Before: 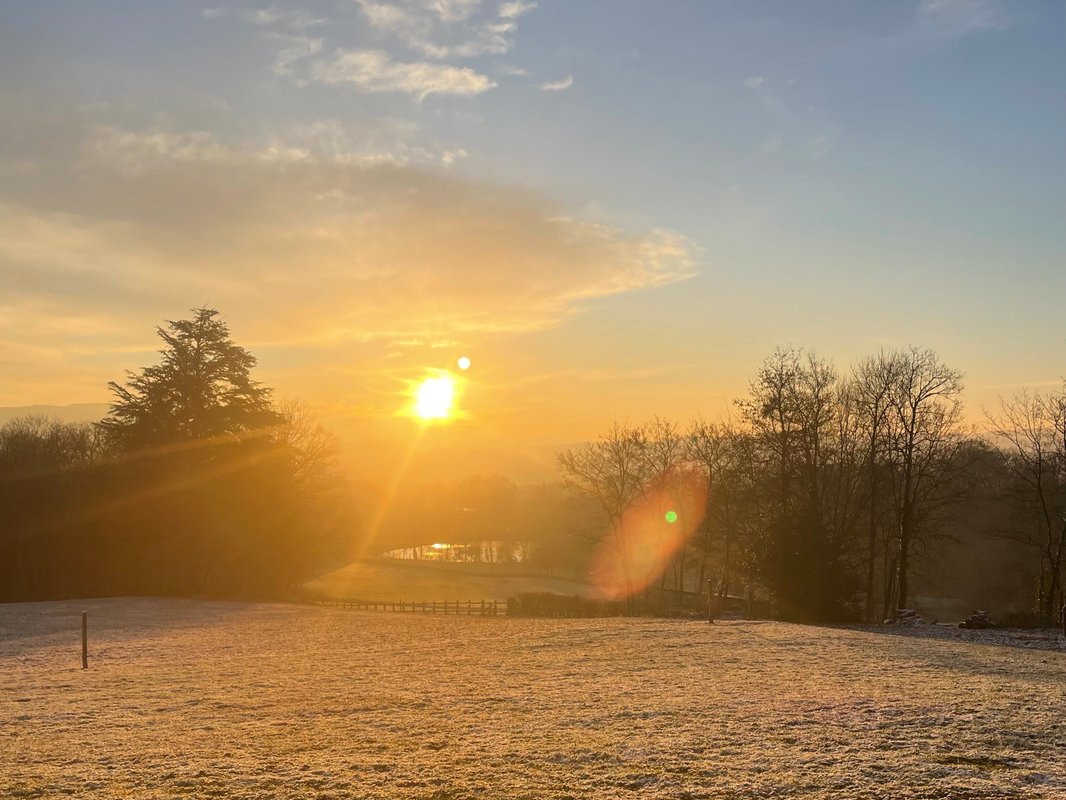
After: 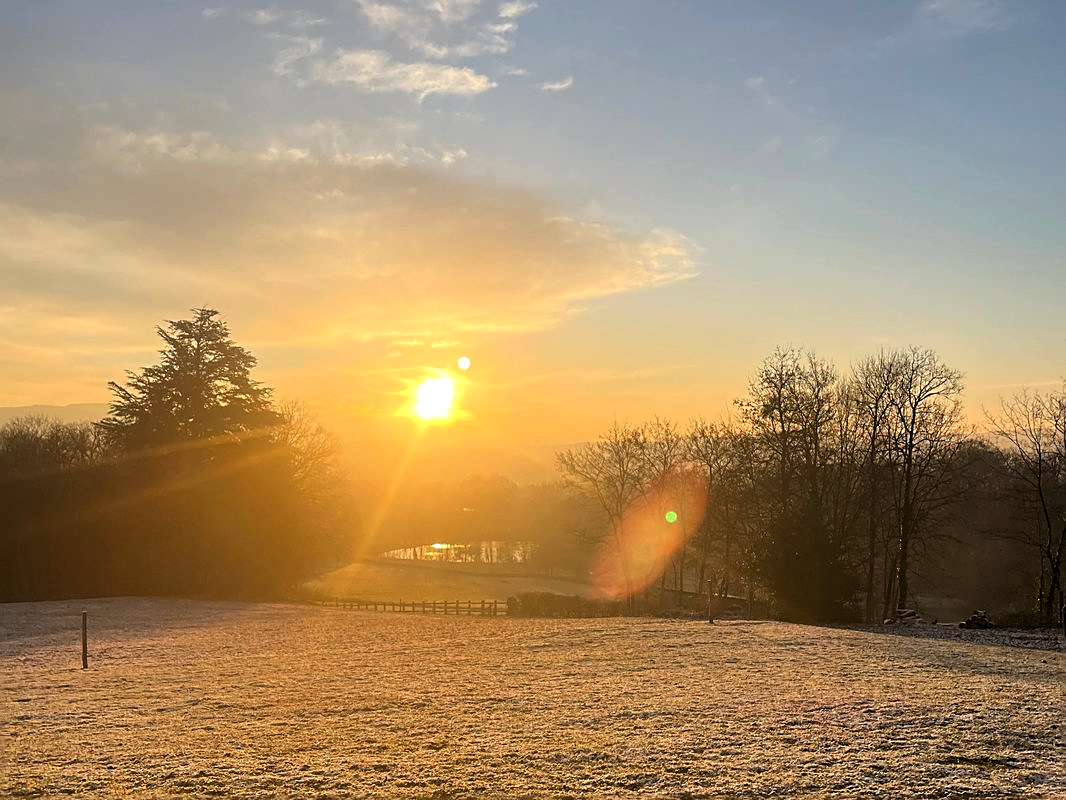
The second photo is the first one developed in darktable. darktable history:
sharpen: on, module defaults
levels: levels [0.062, 0.494, 0.925]
exposure: exposure -0.065 EV, compensate highlight preservation false
